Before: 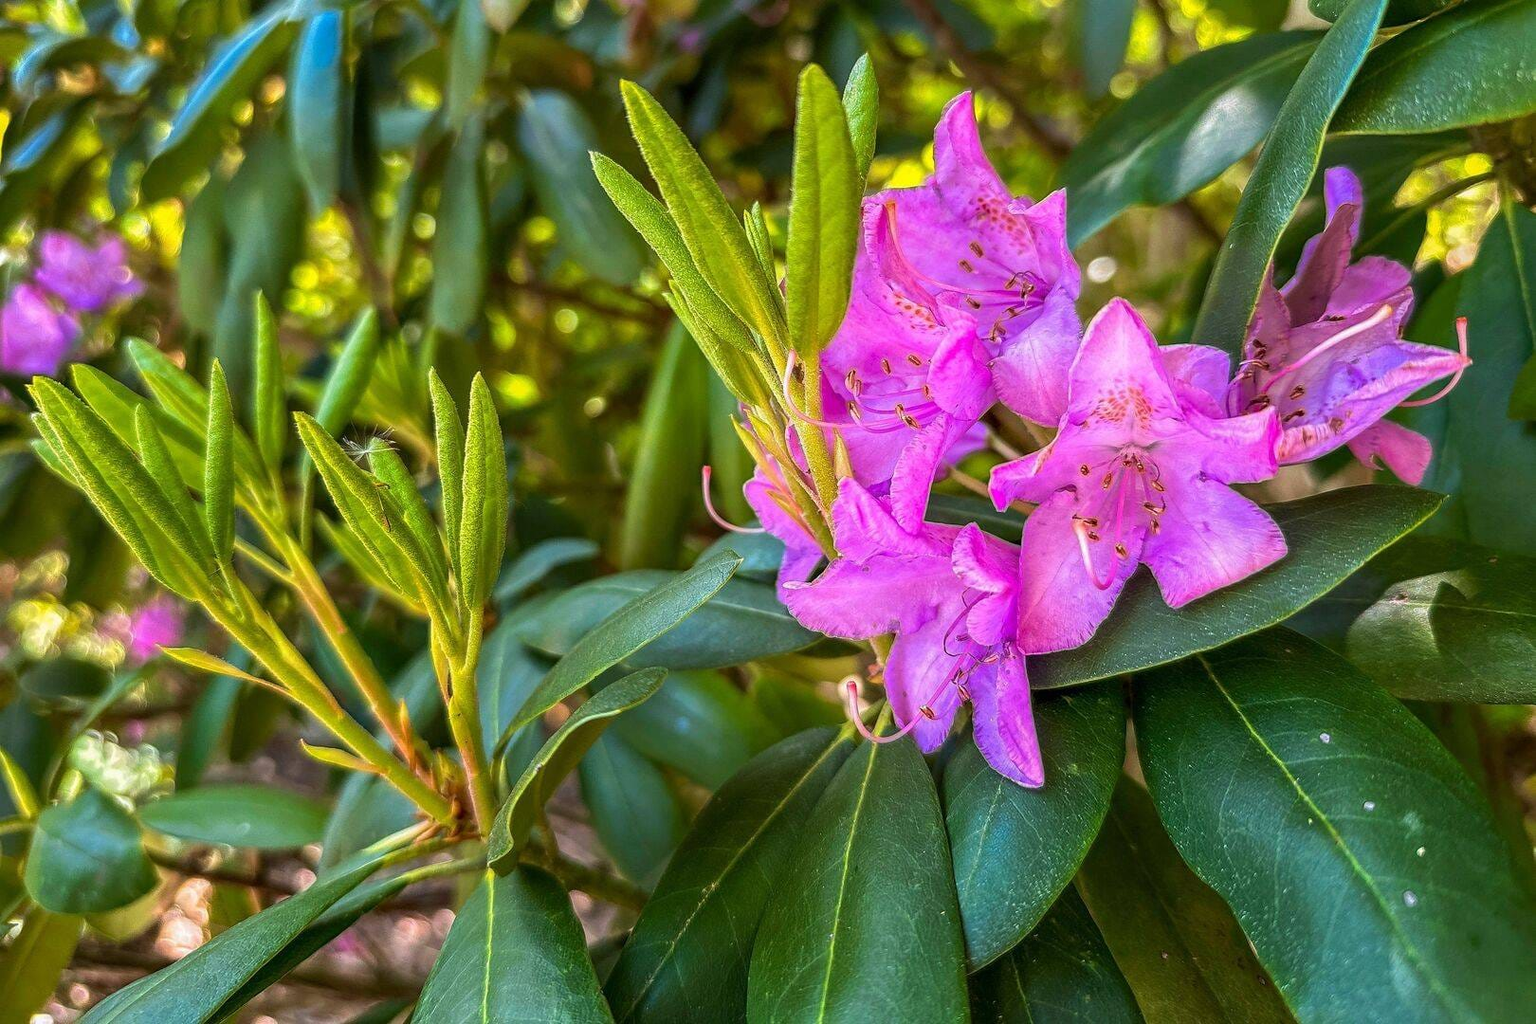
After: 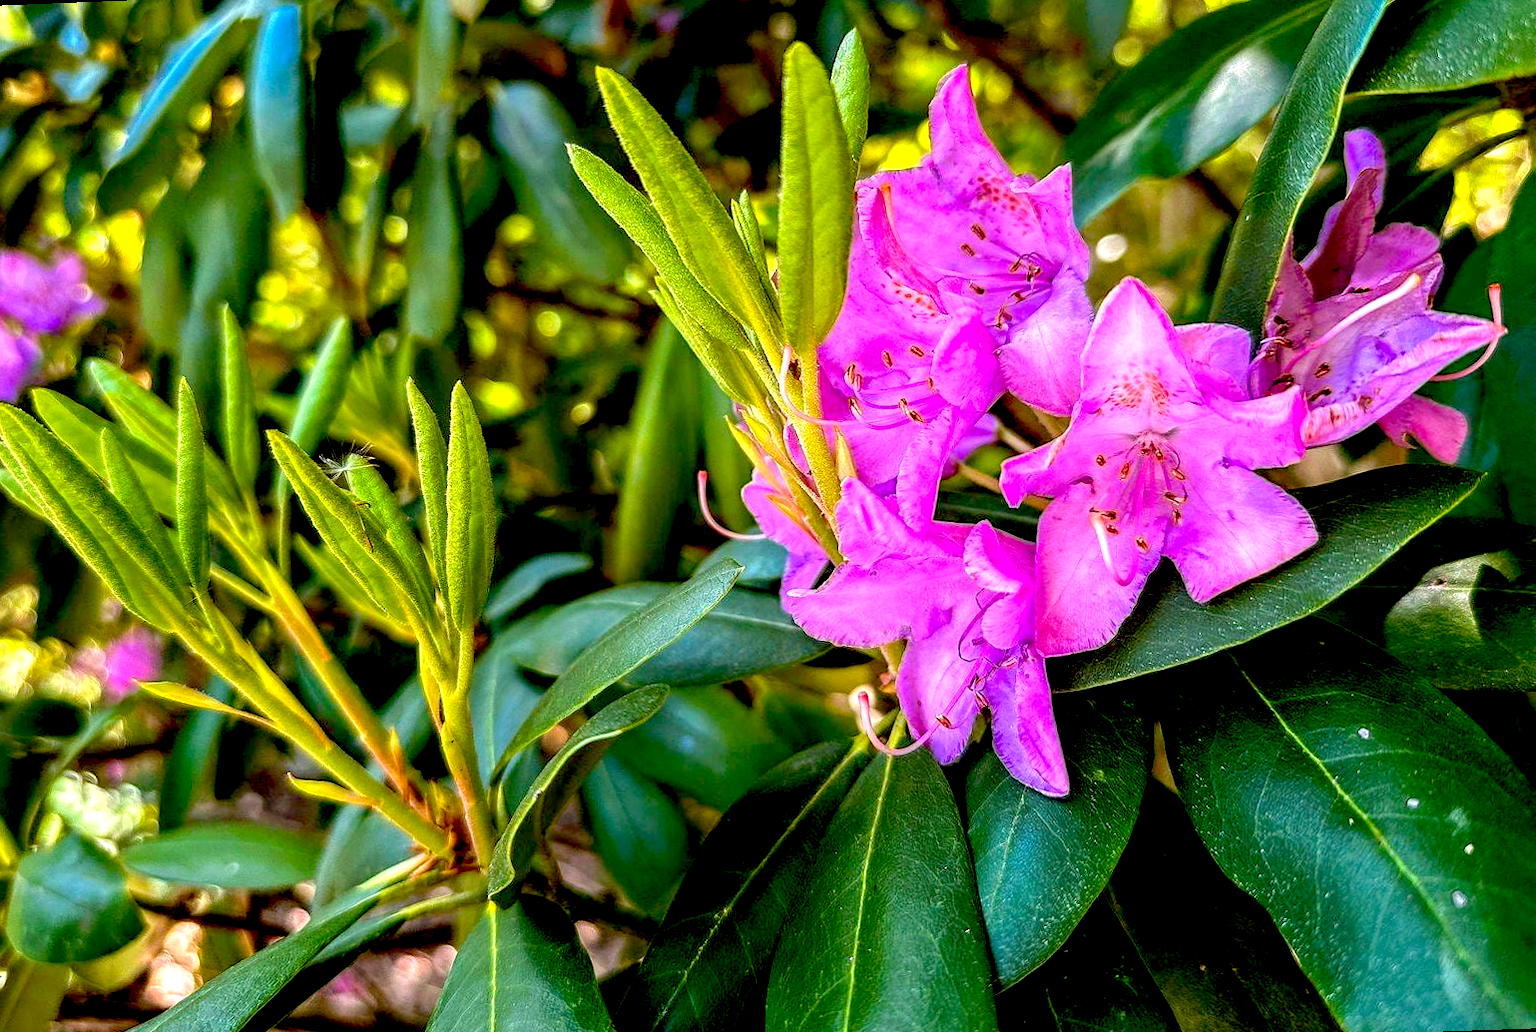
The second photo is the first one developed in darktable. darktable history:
exposure: black level correction 0.04, exposure 0.5 EV, compensate highlight preservation false
rotate and perspective: rotation -2.12°, lens shift (vertical) 0.009, lens shift (horizontal) -0.008, automatic cropping original format, crop left 0.036, crop right 0.964, crop top 0.05, crop bottom 0.959
